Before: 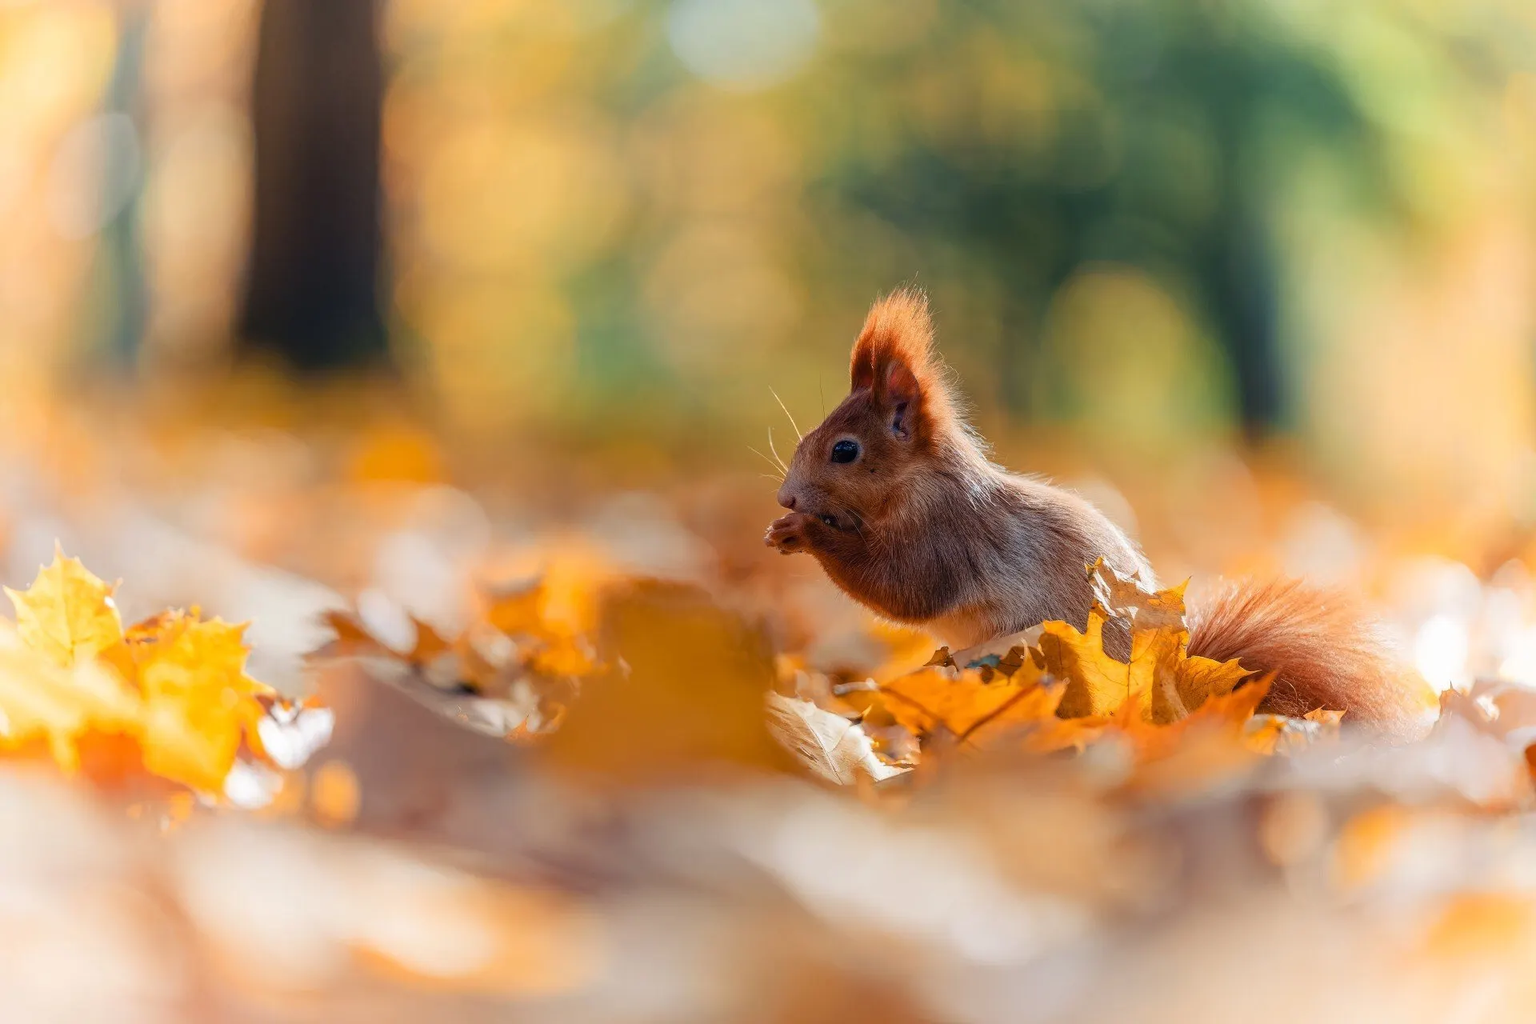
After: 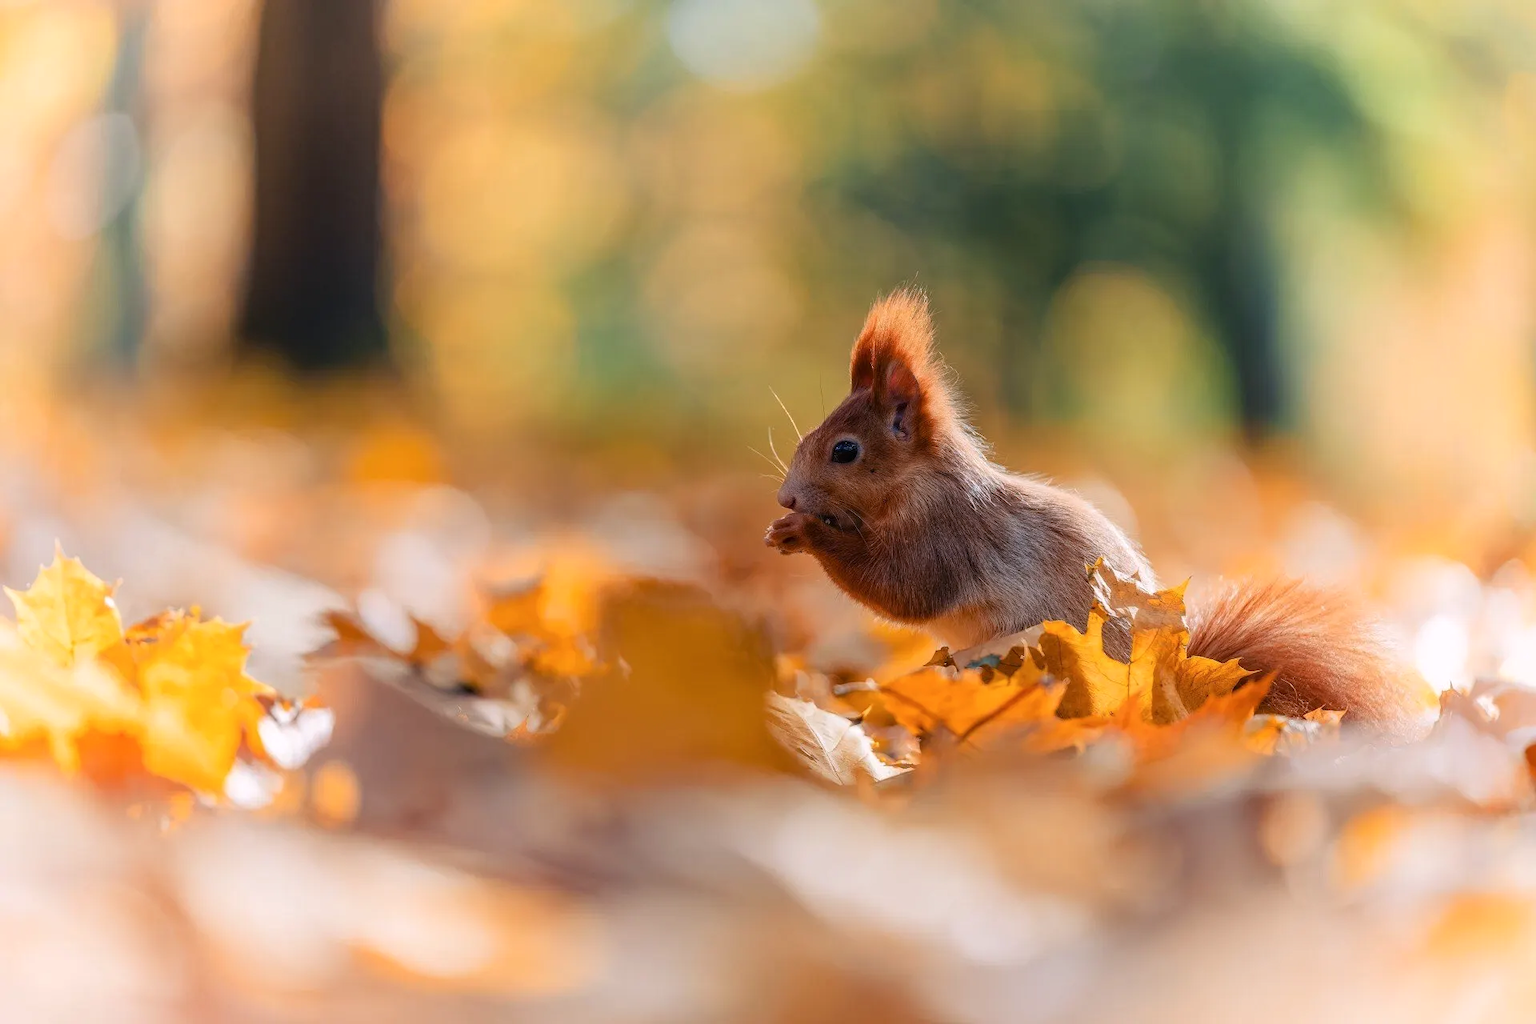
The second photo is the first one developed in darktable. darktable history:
color correction: highlights a* 3.12, highlights b* -1.55, shadows a* -0.101, shadows b* 2.52, saturation 0.98
tone equalizer: on, module defaults
